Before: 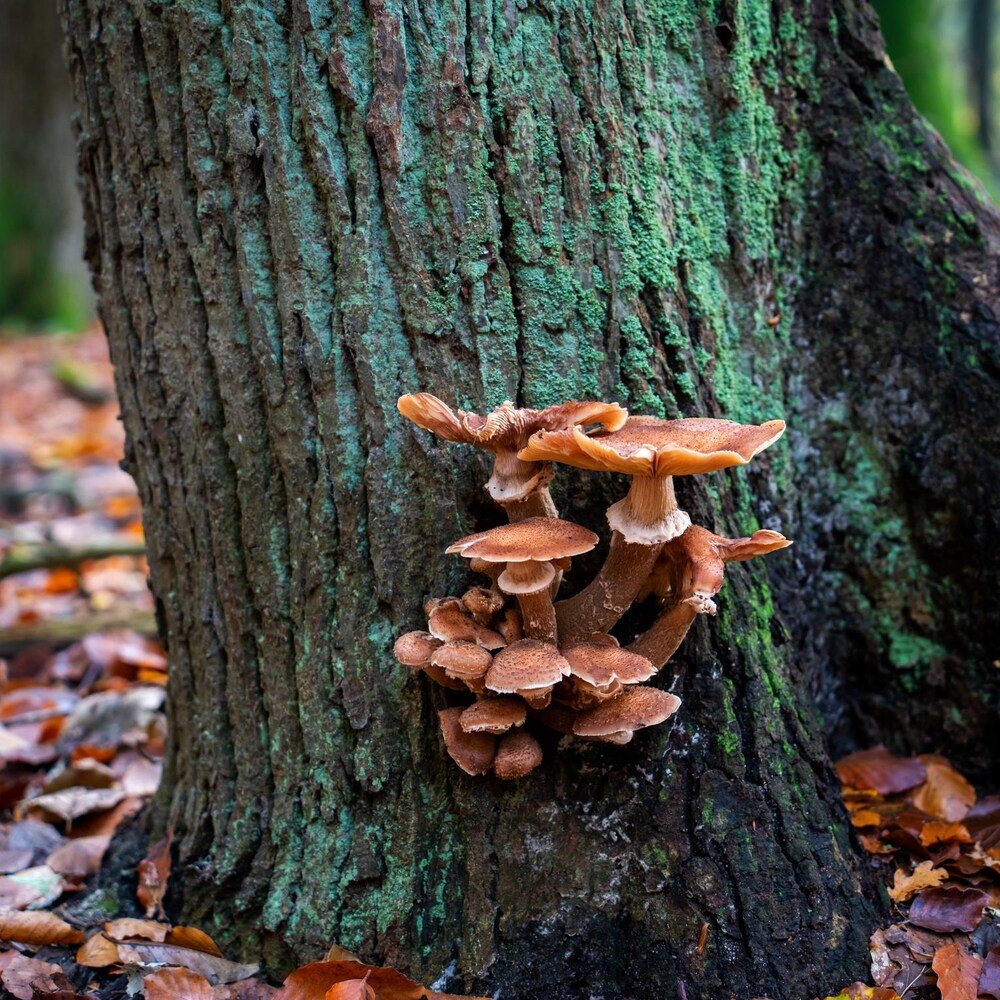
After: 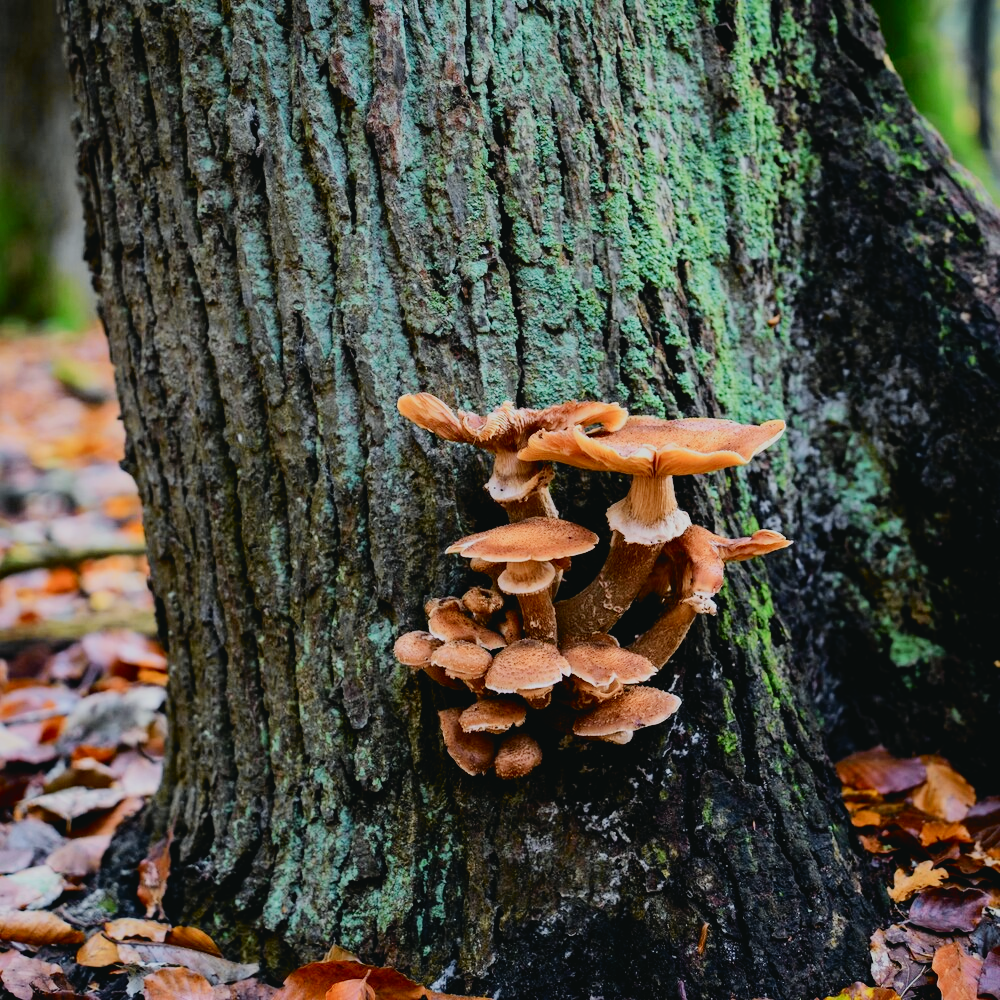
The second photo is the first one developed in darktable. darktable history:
filmic rgb: black relative exposure -6.59 EV, white relative exposure 4.71 EV, hardness 3.13, contrast 0.805
rotate and perspective: automatic cropping off
tone curve: curves: ch0 [(0, 0.03) (0.113, 0.087) (0.207, 0.184) (0.515, 0.612) (0.712, 0.793) (1, 0.946)]; ch1 [(0, 0) (0.172, 0.123) (0.317, 0.279) (0.407, 0.401) (0.476, 0.482) (0.505, 0.499) (0.534, 0.534) (0.632, 0.645) (0.726, 0.745) (1, 1)]; ch2 [(0, 0) (0.411, 0.424) (0.505, 0.505) (0.521, 0.524) (0.541, 0.569) (0.65, 0.699) (1, 1)], color space Lab, independent channels, preserve colors none
